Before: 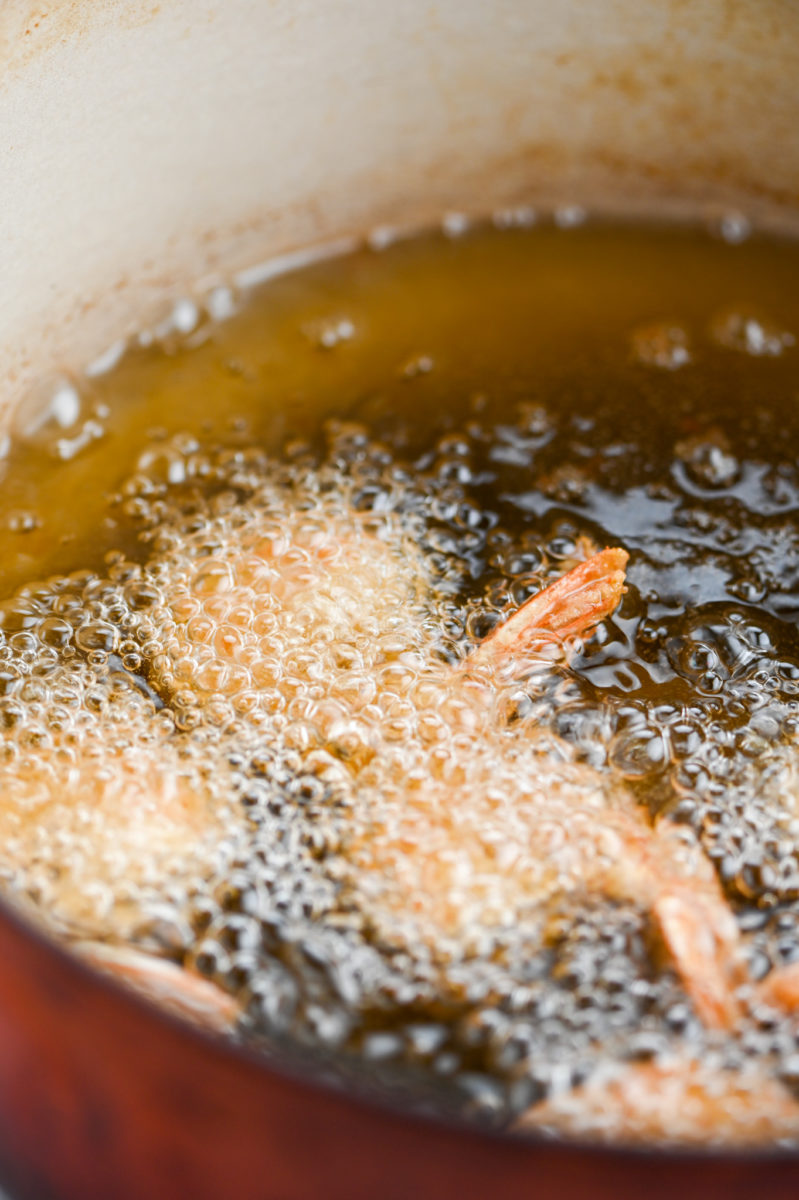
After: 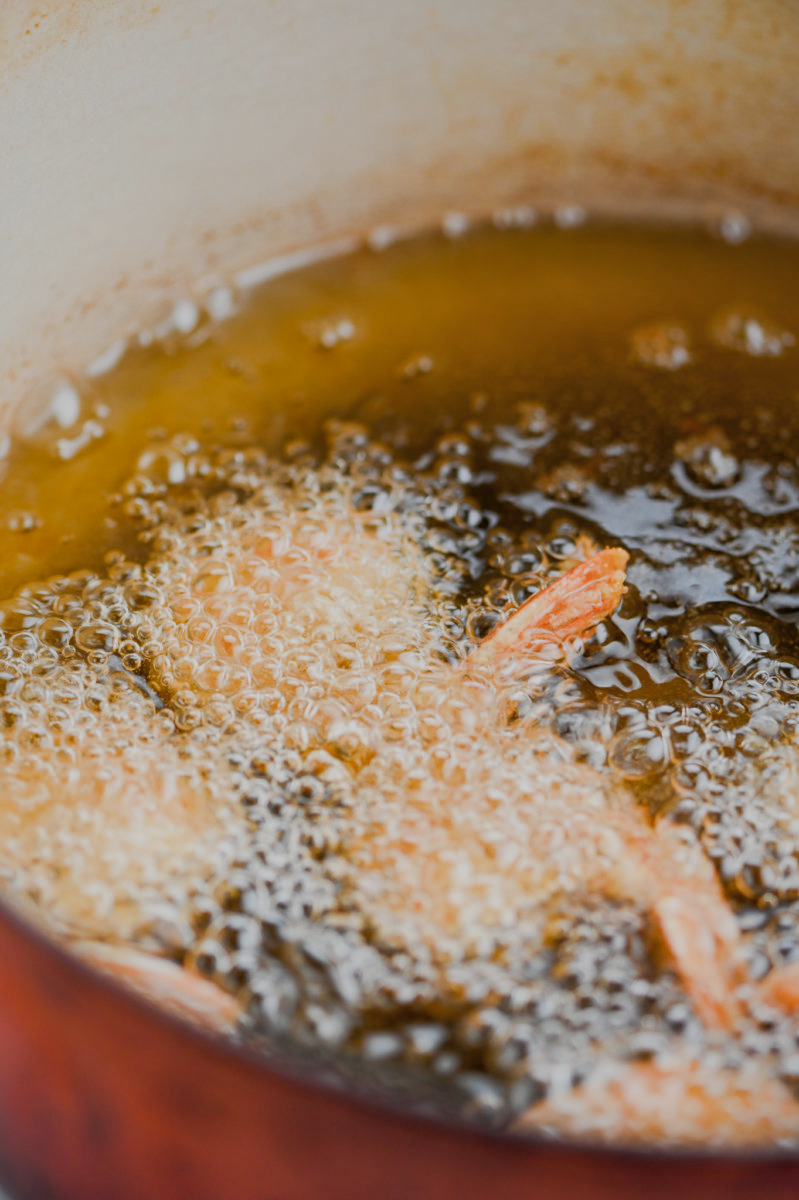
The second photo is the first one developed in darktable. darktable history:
filmic rgb: black relative exposure -7.65 EV, white relative exposure 4.56 EV, hardness 3.61
shadows and highlights: on, module defaults
exposure: exposure 0.131 EV, compensate highlight preservation false
